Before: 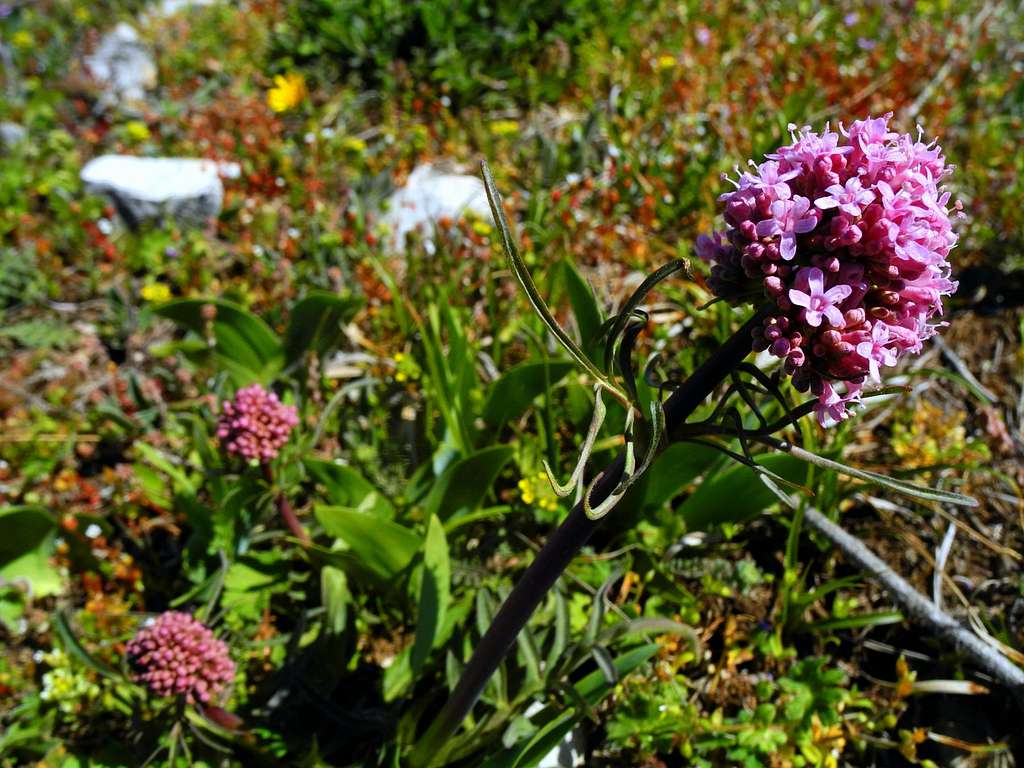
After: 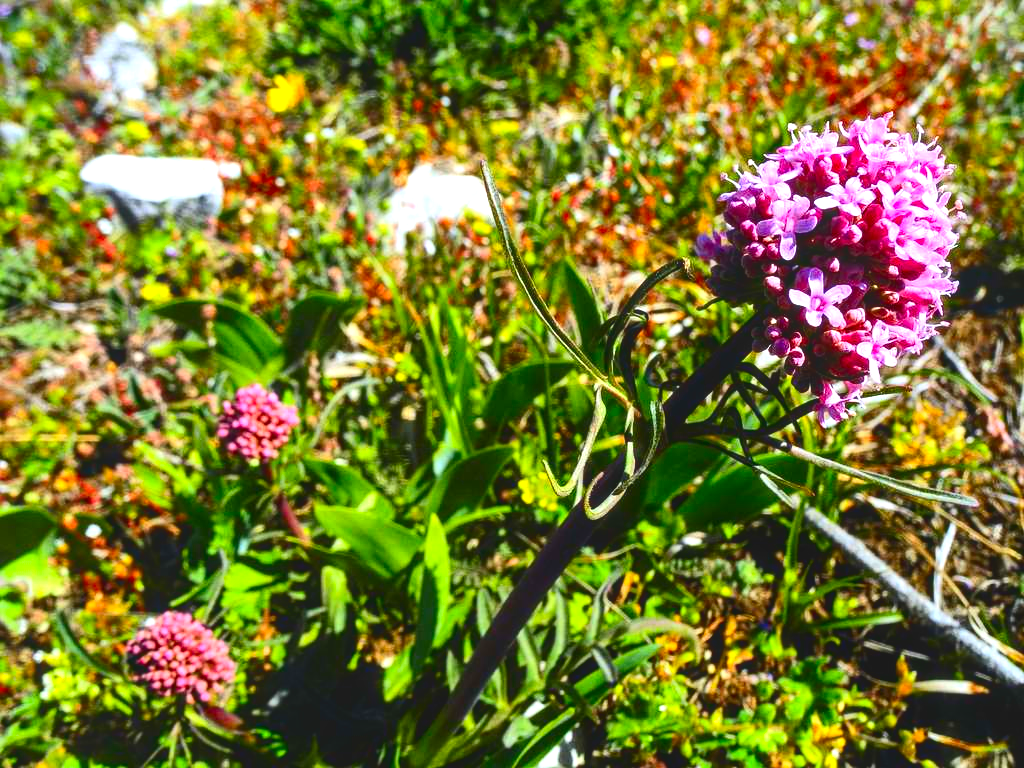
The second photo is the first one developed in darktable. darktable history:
exposure: black level correction 0, exposure 1.199 EV, compensate highlight preservation false
contrast brightness saturation: contrast 0.206, brightness -0.105, saturation 0.206
local contrast: highlights 44%, shadows 4%, detail 98%
